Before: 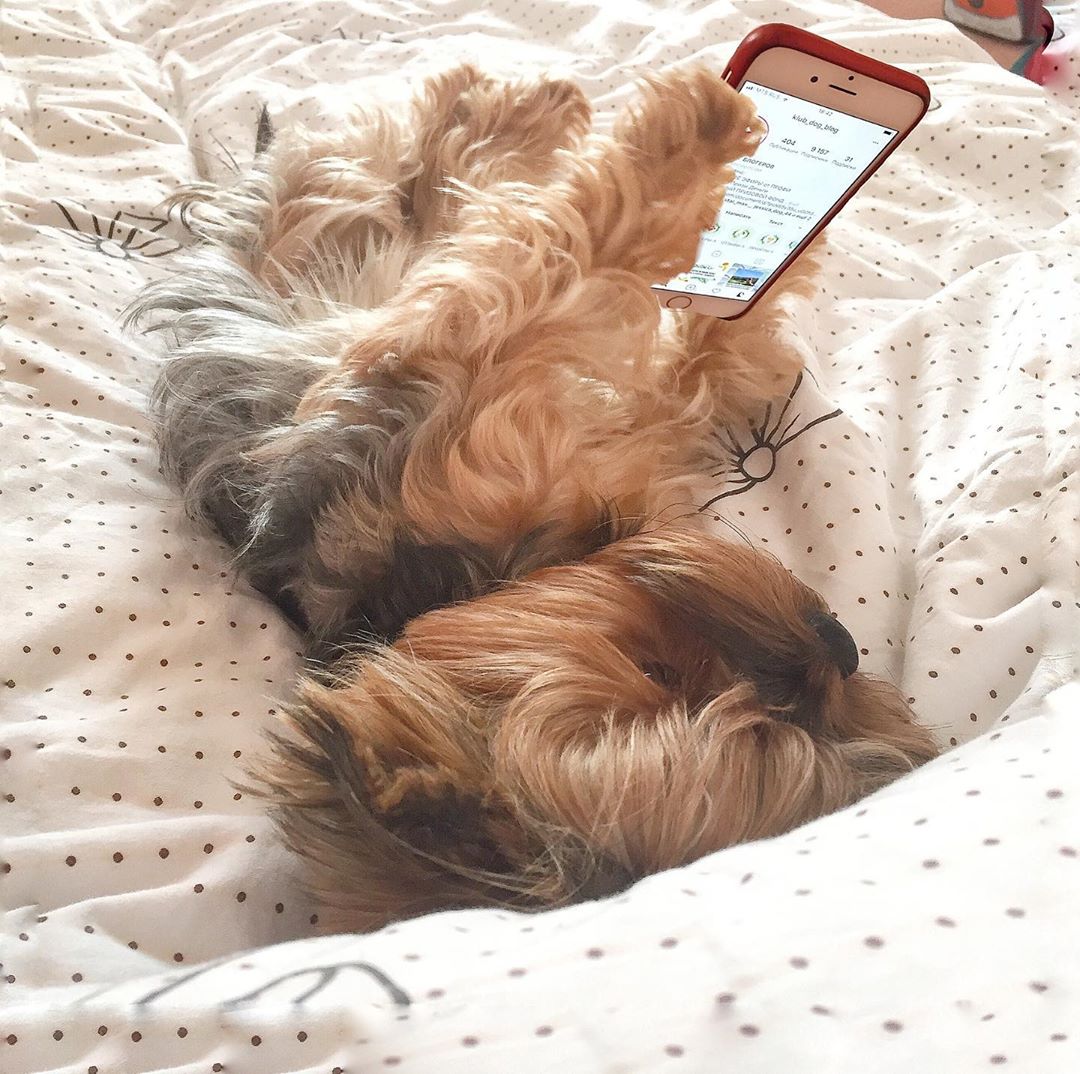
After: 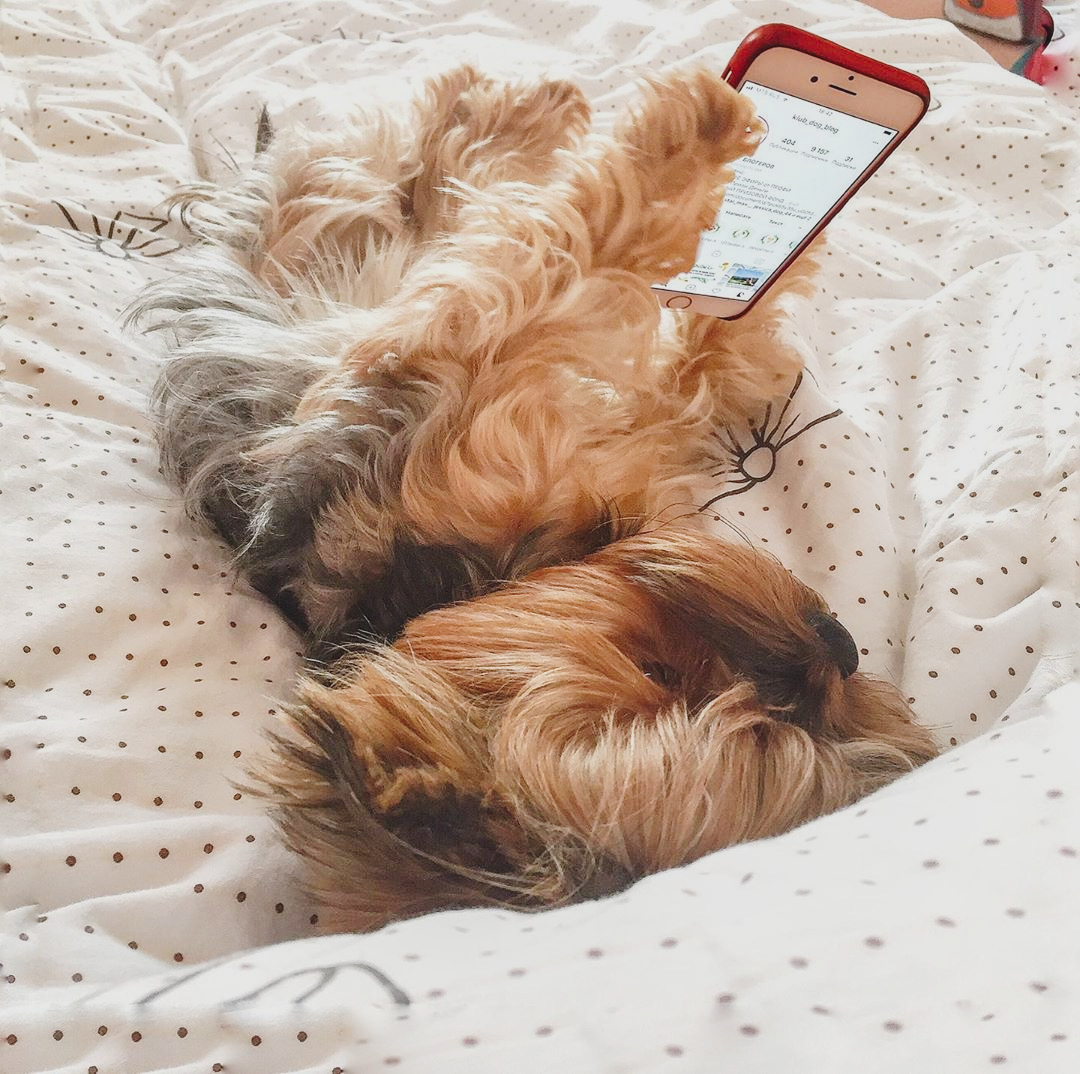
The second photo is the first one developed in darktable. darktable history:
tone curve: curves: ch0 [(0, 0.019) (0.204, 0.162) (0.491, 0.519) (0.748, 0.765) (1, 0.919)]; ch1 [(0, 0) (0.201, 0.113) (0.372, 0.282) (0.443, 0.434) (0.496, 0.504) (0.566, 0.585) (0.761, 0.803) (1, 1)]; ch2 [(0, 0) (0.434, 0.447) (0.483, 0.487) (0.555, 0.563) (0.697, 0.68) (1, 1)], preserve colors none
local contrast: detail 110%
